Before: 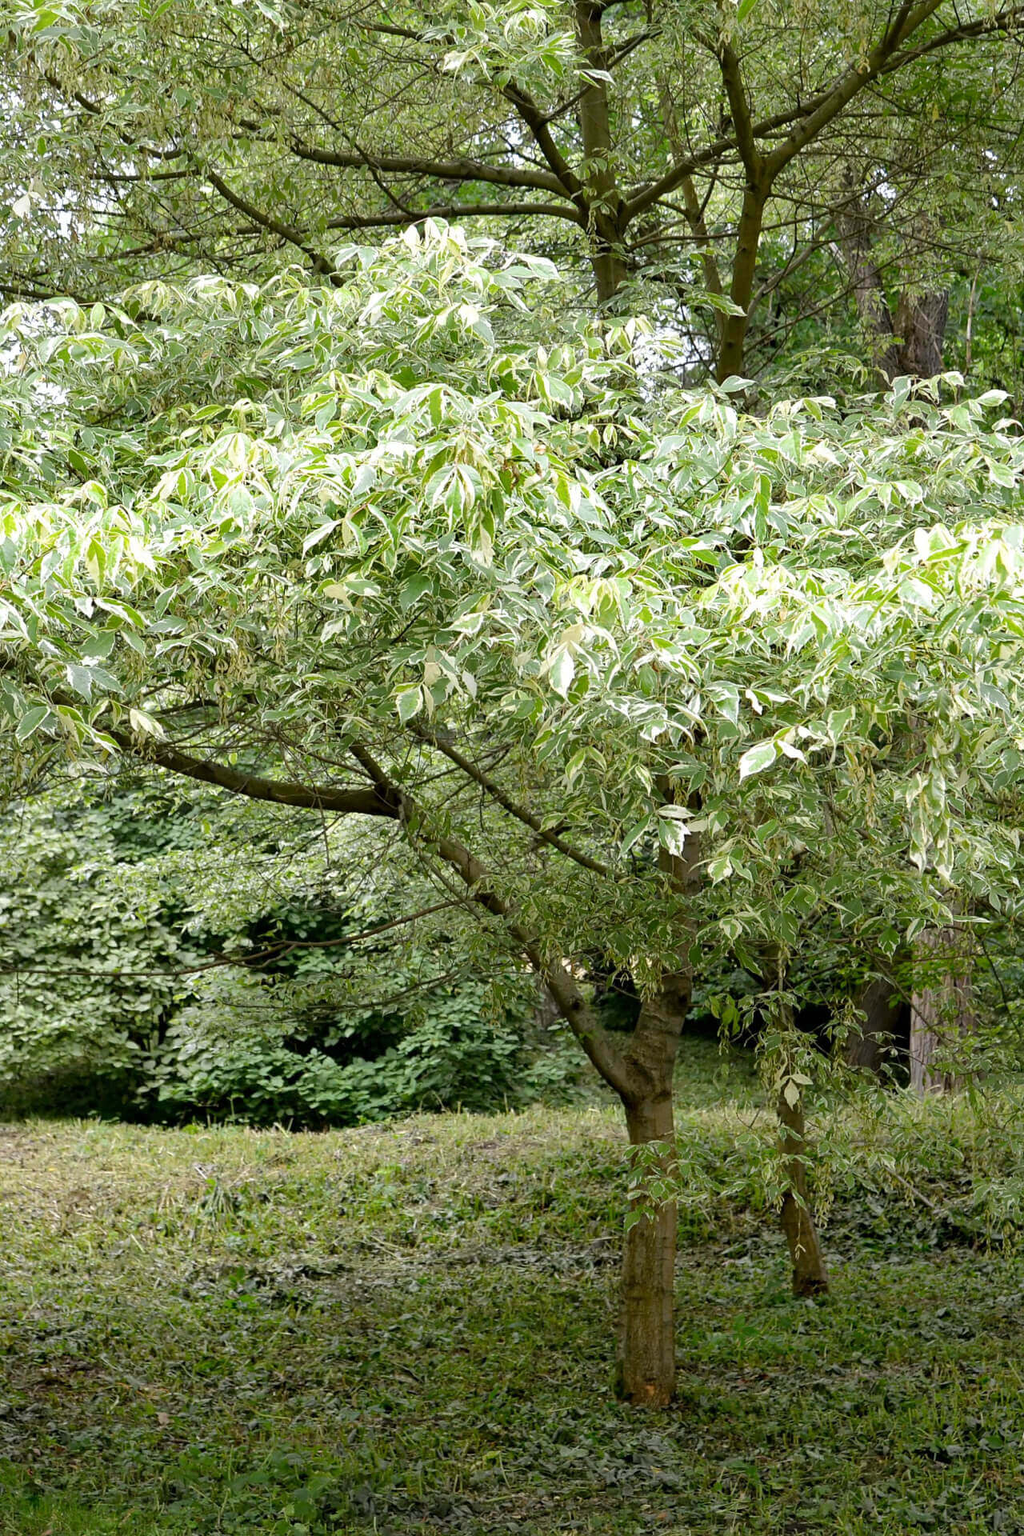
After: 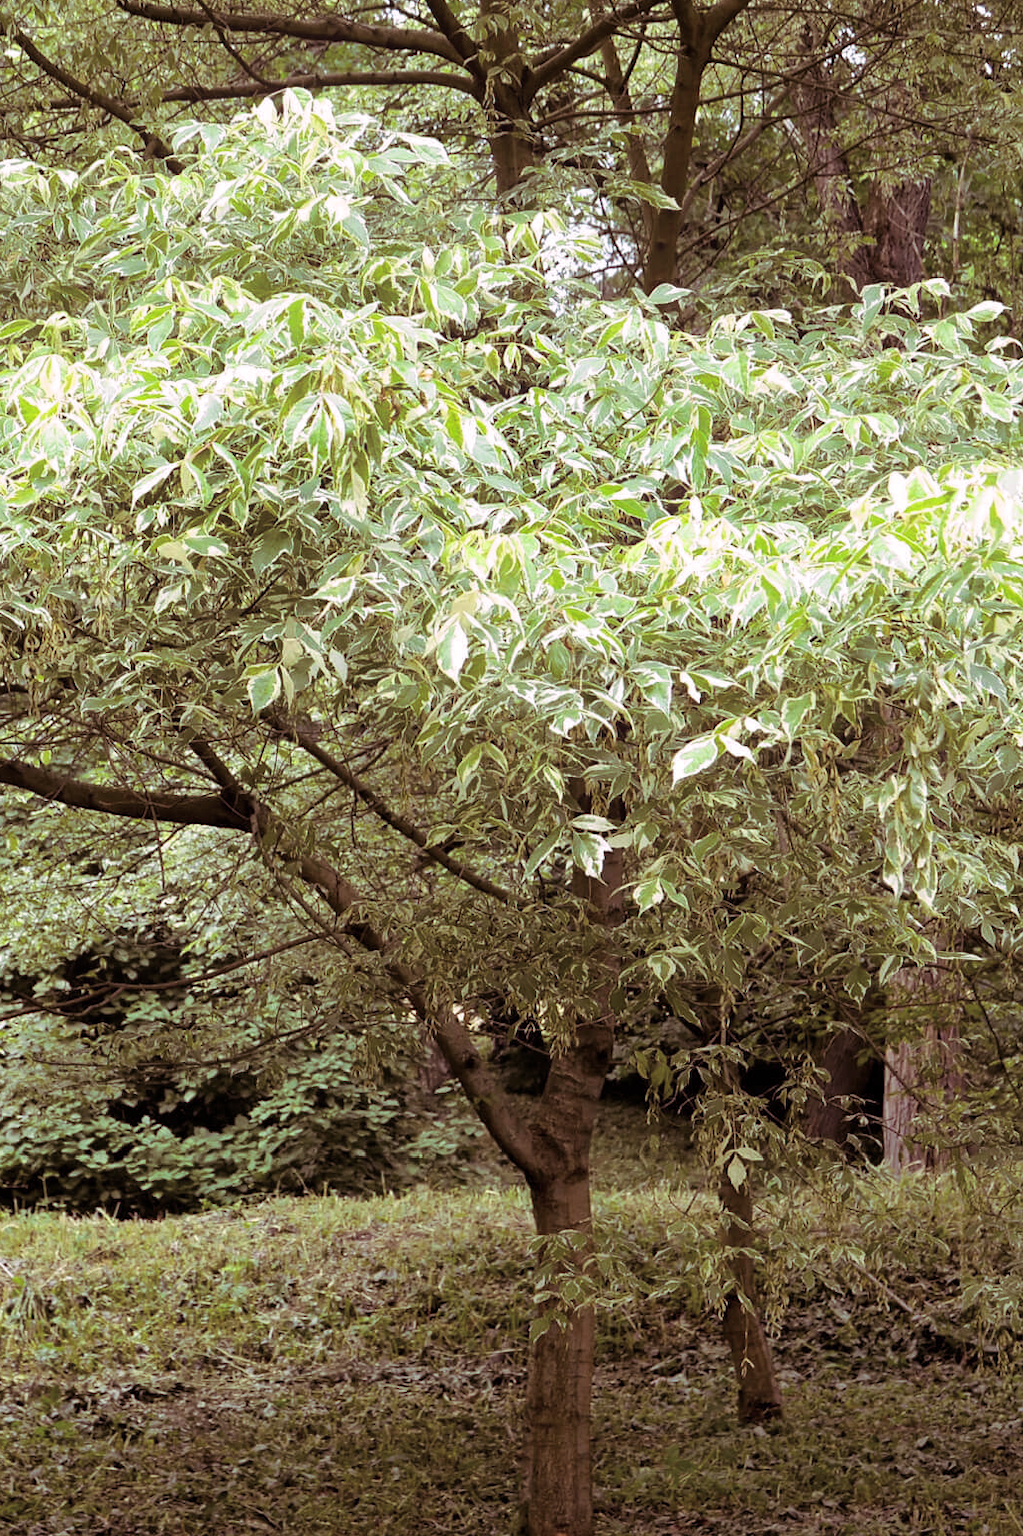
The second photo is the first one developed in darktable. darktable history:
bloom: size 13.65%, threshold 98.39%, strength 4.82%
split-toning: highlights › hue 298.8°, highlights › saturation 0.73, compress 41.76%
crop: left 19.159%, top 9.58%, bottom 9.58%
haze removal: strength 0.02, distance 0.25, compatibility mode true, adaptive false
